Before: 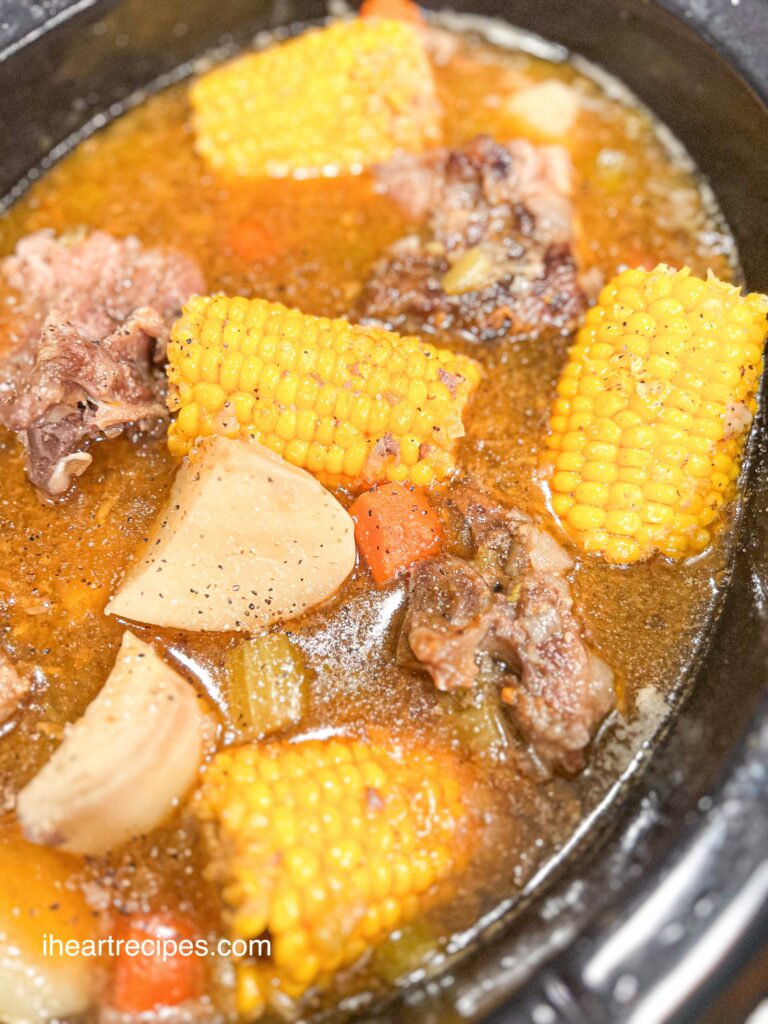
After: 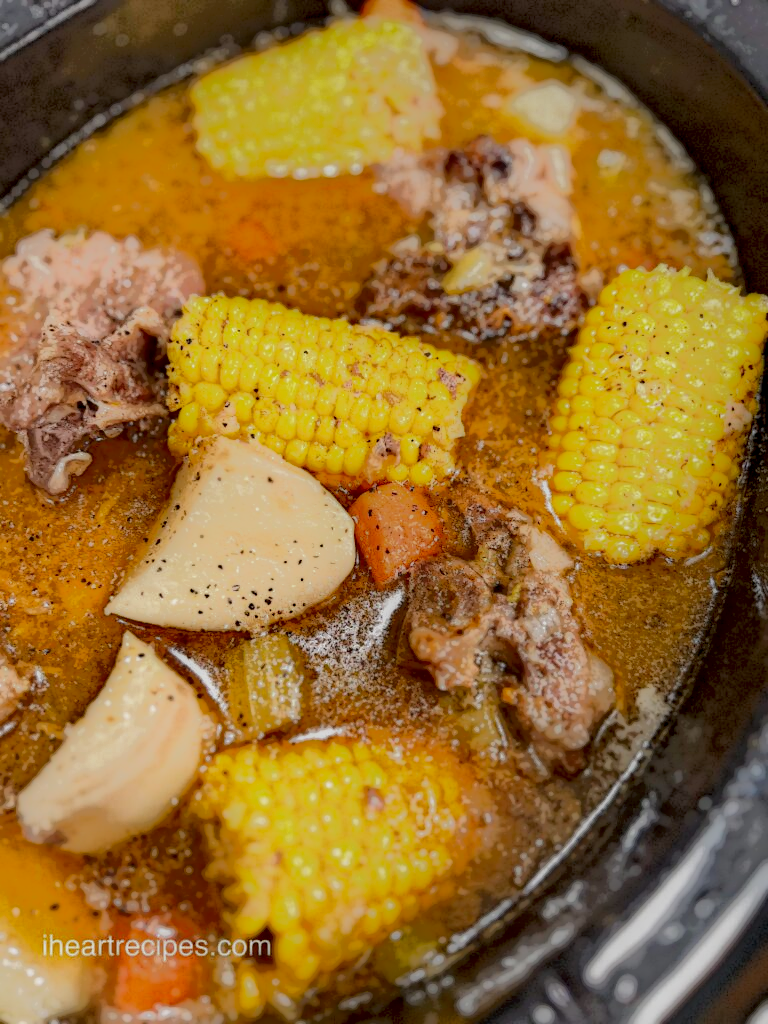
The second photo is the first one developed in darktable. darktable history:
shadows and highlights: low approximation 0.01, soften with gaussian
local contrast: highlights 0%, shadows 198%, detail 164%, midtone range 0.001
contrast brightness saturation: contrast 0.08, saturation 0.02
